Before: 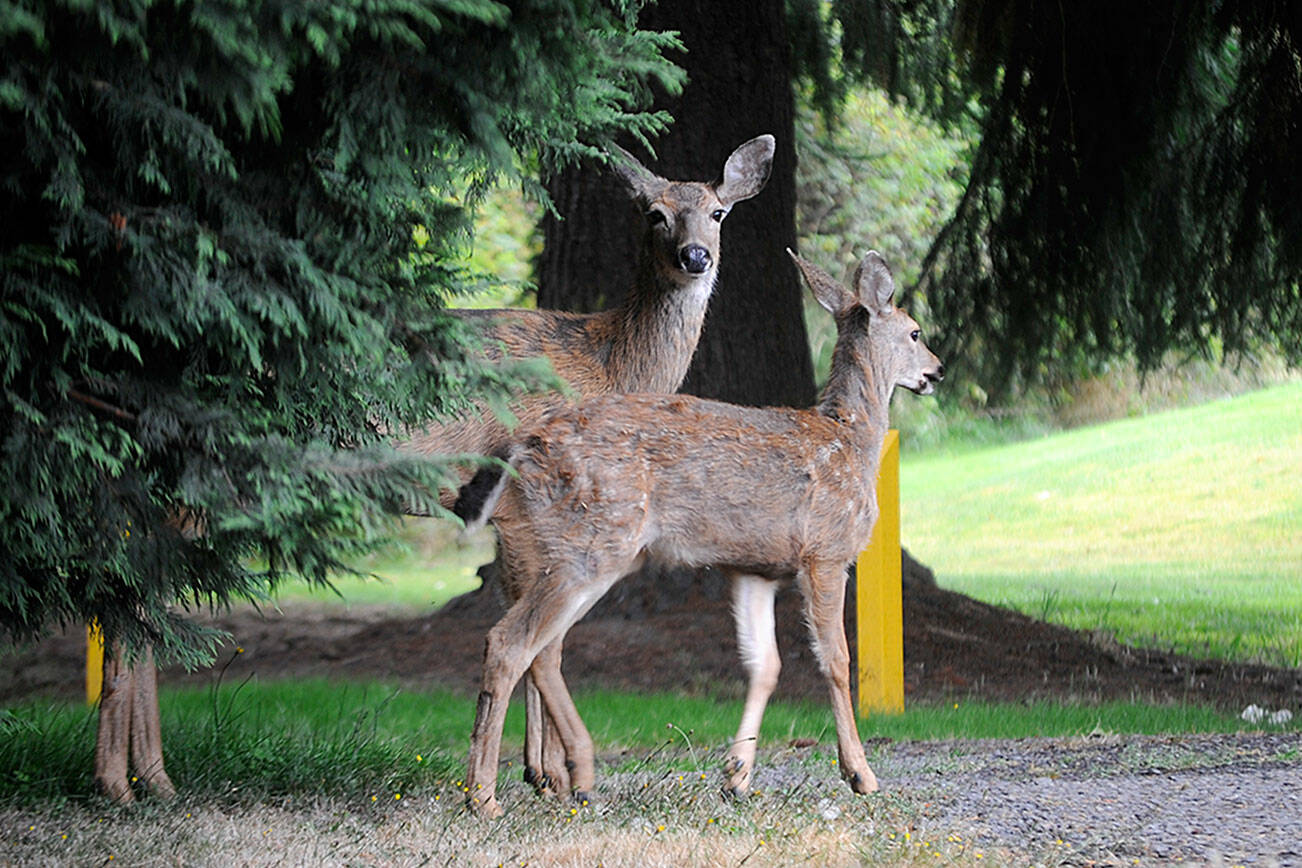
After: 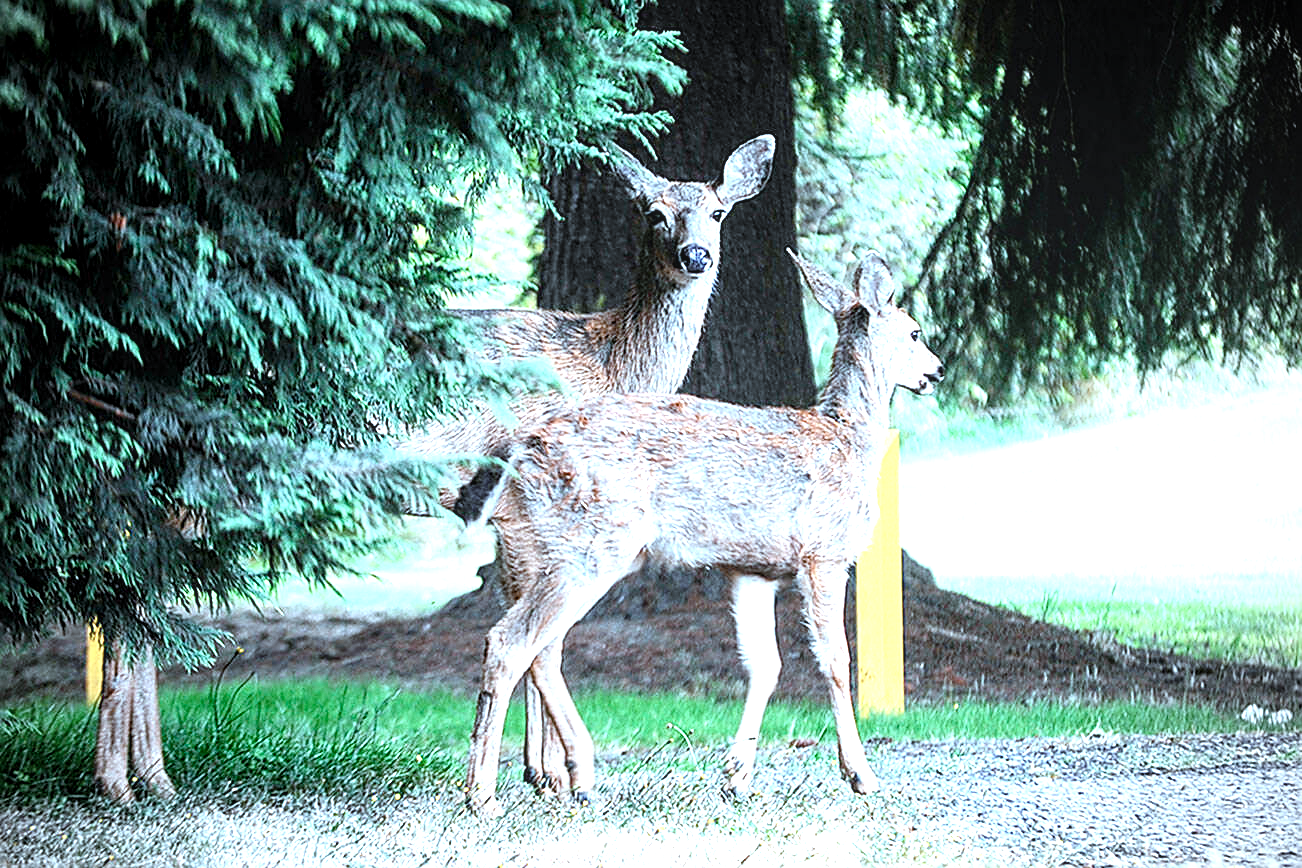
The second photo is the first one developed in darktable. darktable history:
sharpen: on, module defaults
local contrast: on, module defaults
contrast brightness saturation: contrast 0.105, saturation -0.162
vignetting: center (-0.076, 0.071)
tone equalizer: -8 EV -0.417 EV, -7 EV -0.382 EV, -6 EV -0.37 EV, -5 EV -0.192 EV, -3 EV 0.256 EV, -2 EV 0.354 EV, -1 EV 0.408 EV, +0 EV 0.428 EV
color correction: highlights a* -10.42, highlights b* -19.53
color balance rgb: shadows lift › hue 87.15°, perceptual saturation grading › global saturation 20%, perceptual saturation grading › highlights -25.574%, perceptual saturation grading › shadows 49.78%
exposure: exposure 1.203 EV, compensate exposure bias true, compensate highlight preservation false
